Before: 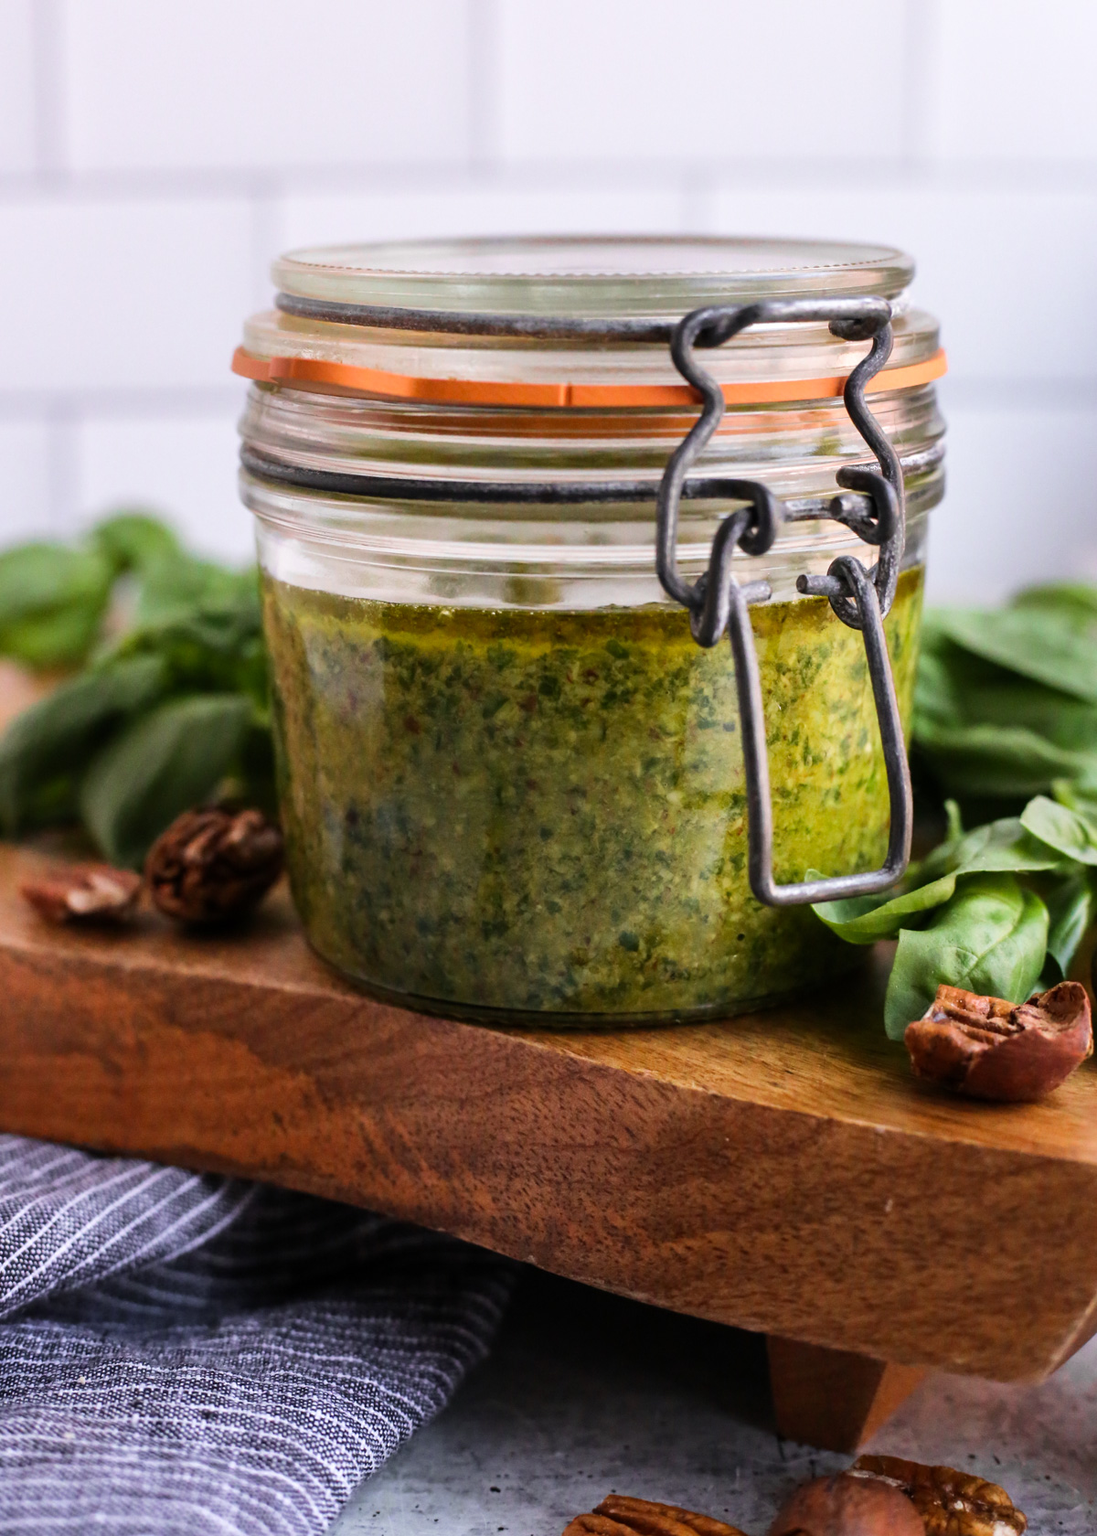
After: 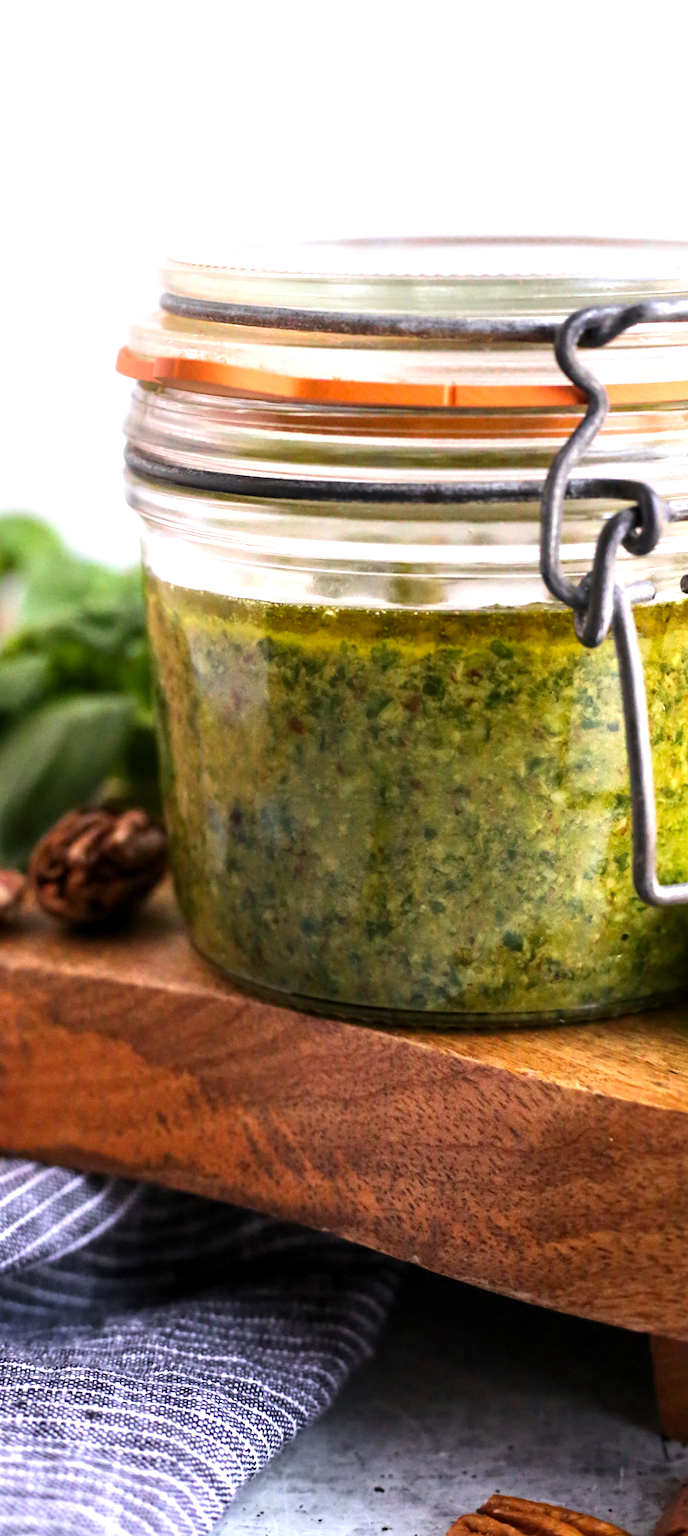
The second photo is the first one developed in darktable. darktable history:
crop: left 10.644%, right 26.528%
exposure: black level correction 0.001, exposure 0.5 EV, compensate exposure bias true, compensate highlight preservation false
